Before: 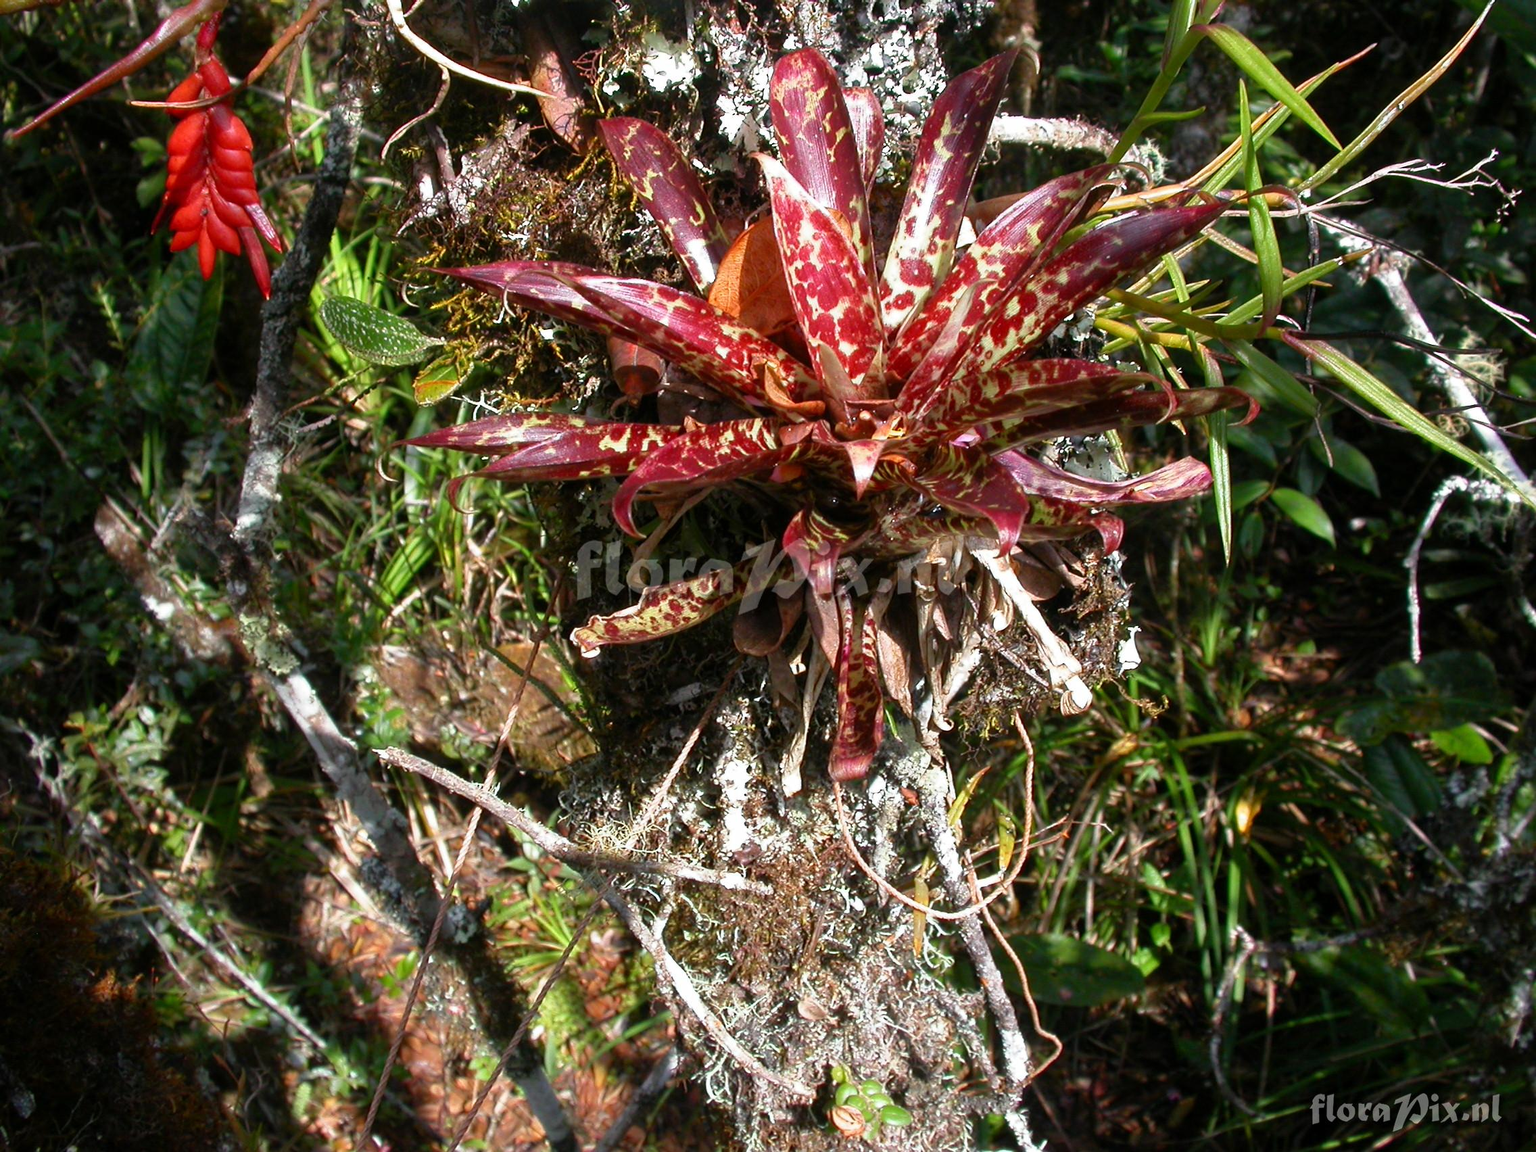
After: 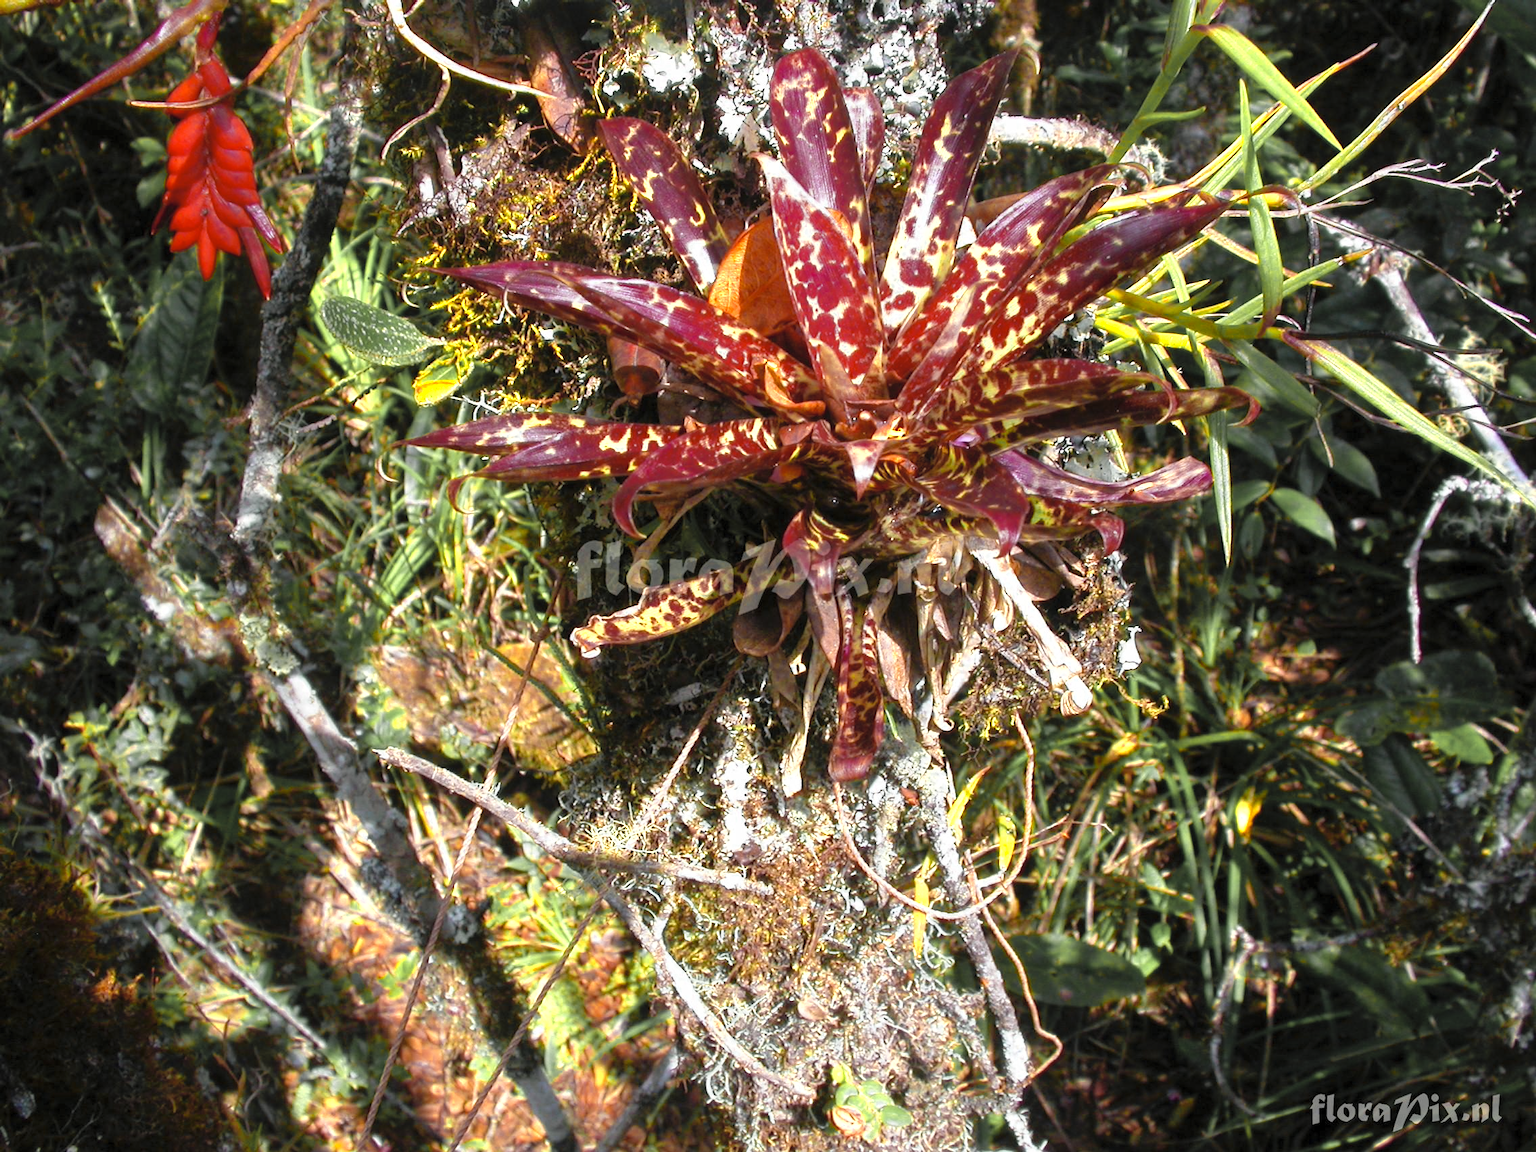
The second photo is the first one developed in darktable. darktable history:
color zones: curves: ch0 [(0.004, 0.306) (0.107, 0.448) (0.252, 0.656) (0.41, 0.398) (0.595, 0.515) (0.768, 0.628)]; ch1 [(0.07, 0.323) (0.151, 0.452) (0.252, 0.608) (0.346, 0.221) (0.463, 0.189) (0.61, 0.368) (0.735, 0.395) (0.921, 0.412)]; ch2 [(0, 0.476) (0.132, 0.512) (0.243, 0.512) (0.397, 0.48) (0.522, 0.376) (0.634, 0.536) (0.761, 0.46)]
exposure: compensate exposure bias true, compensate highlight preservation false
contrast brightness saturation: contrast 0.07, brightness 0.18, saturation 0.4
white balance: emerald 1
